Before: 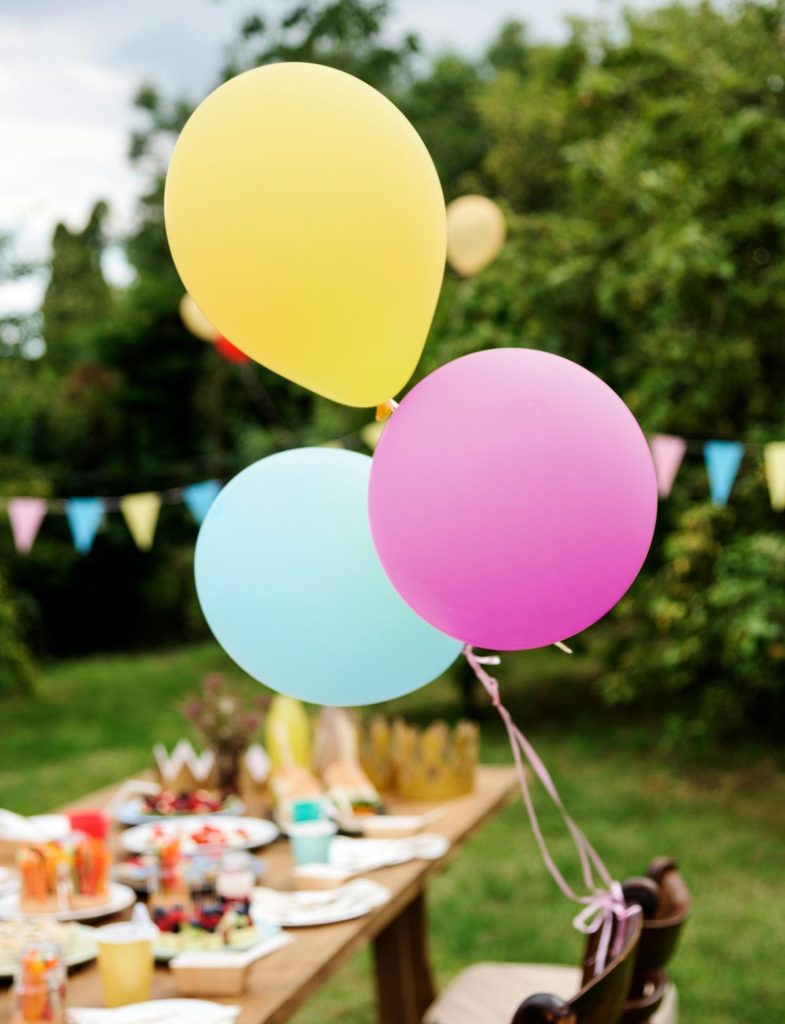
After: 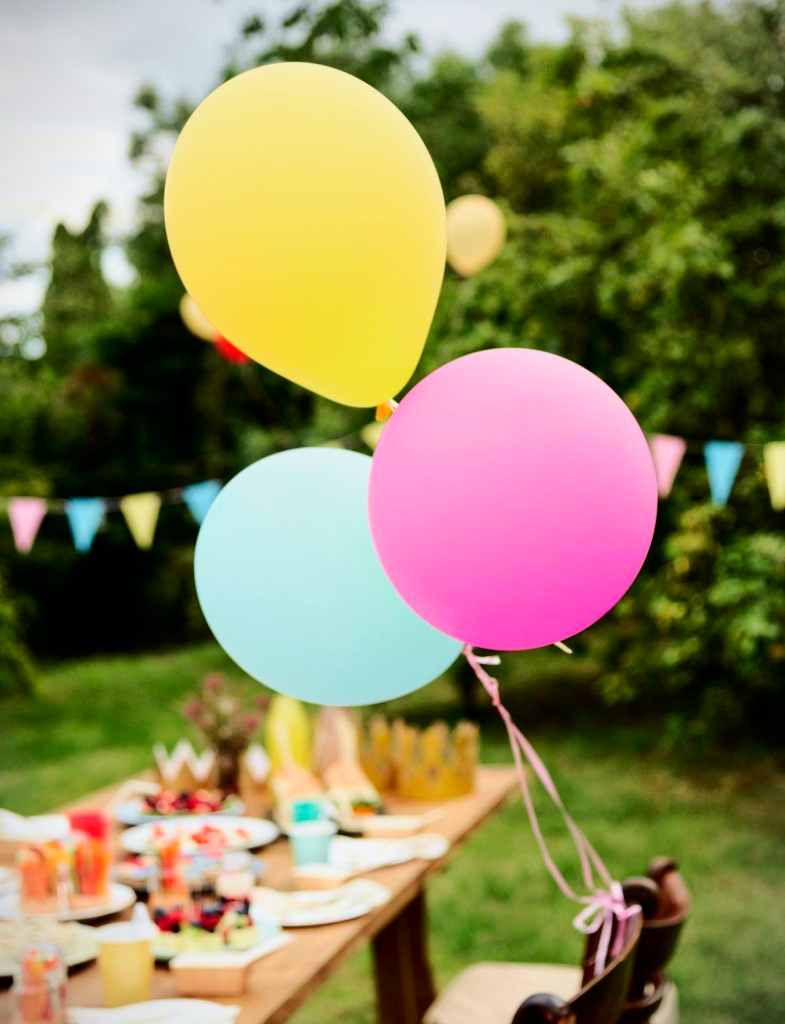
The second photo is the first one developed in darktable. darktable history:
tone curve: curves: ch0 [(0, 0) (0.058, 0.027) (0.214, 0.183) (0.295, 0.288) (0.48, 0.541) (0.658, 0.703) (0.741, 0.775) (0.844, 0.866) (0.986, 0.957)]; ch1 [(0, 0) (0.172, 0.123) (0.312, 0.296) (0.437, 0.429) (0.471, 0.469) (0.502, 0.5) (0.513, 0.515) (0.572, 0.603) (0.617, 0.653) (0.68, 0.724) (0.889, 0.924) (1, 1)]; ch2 [(0, 0) (0.411, 0.424) (0.489, 0.49) (0.502, 0.5) (0.512, 0.524) (0.549, 0.578) (0.604, 0.628) (0.709, 0.748) (1, 1)], color space Lab, independent channels, preserve colors none
vignetting: fall-off start 99.28%, fall-off radius 65.1%, automatic ratio true
